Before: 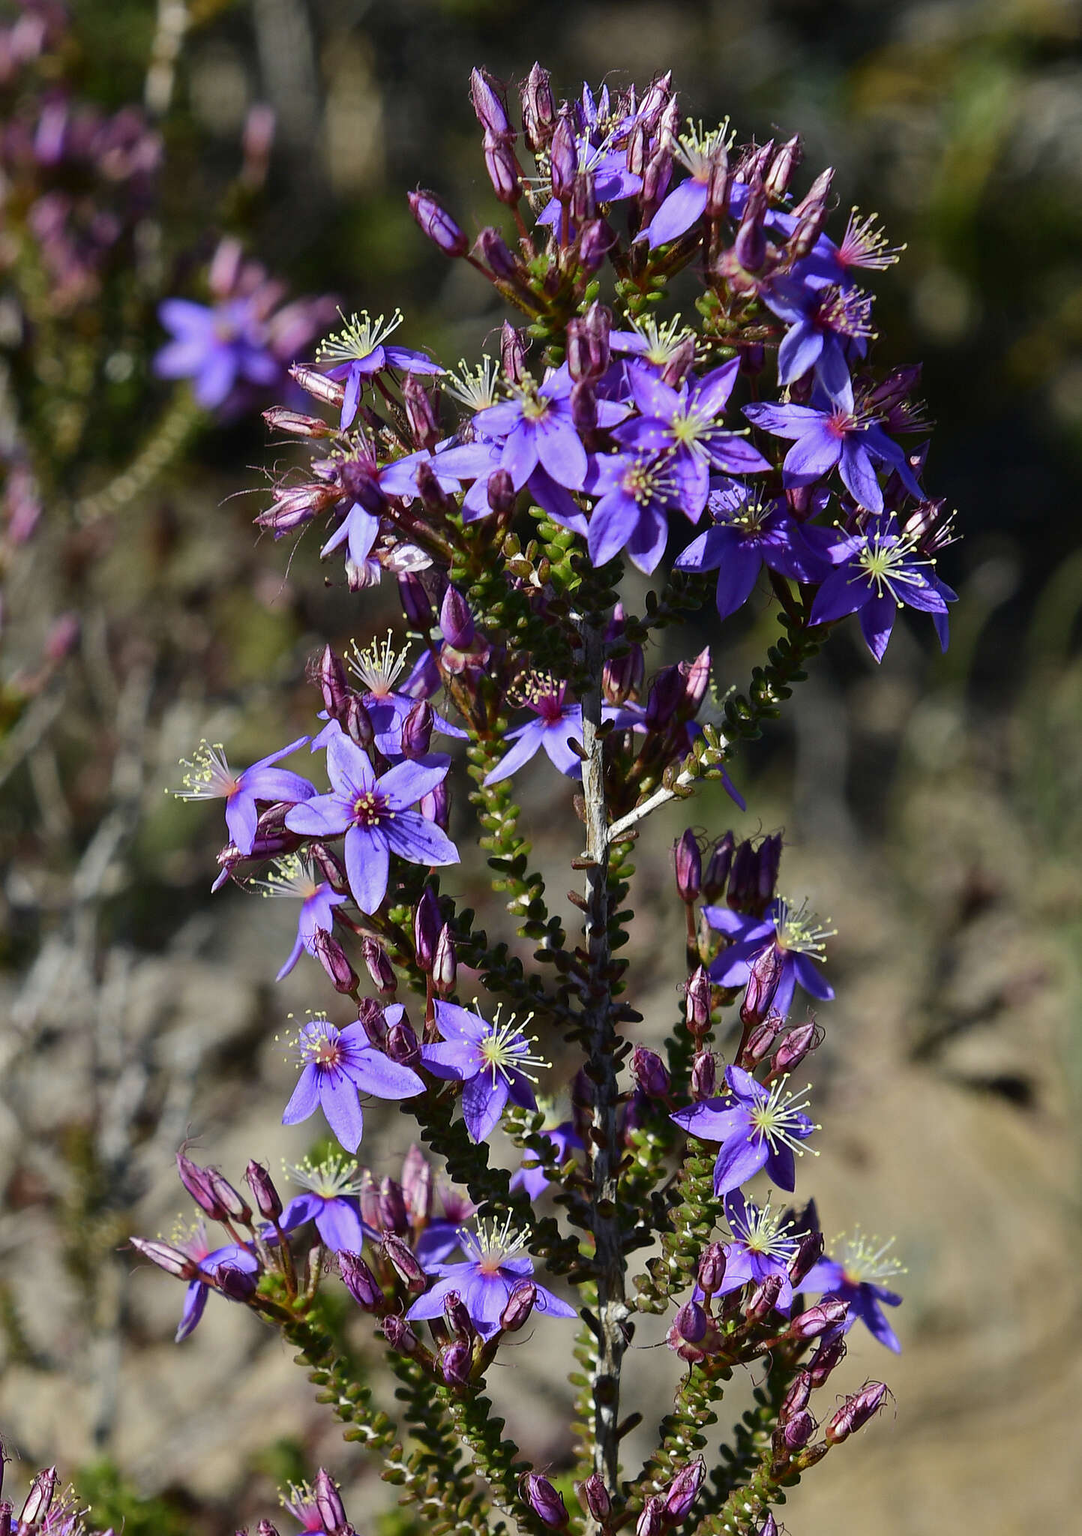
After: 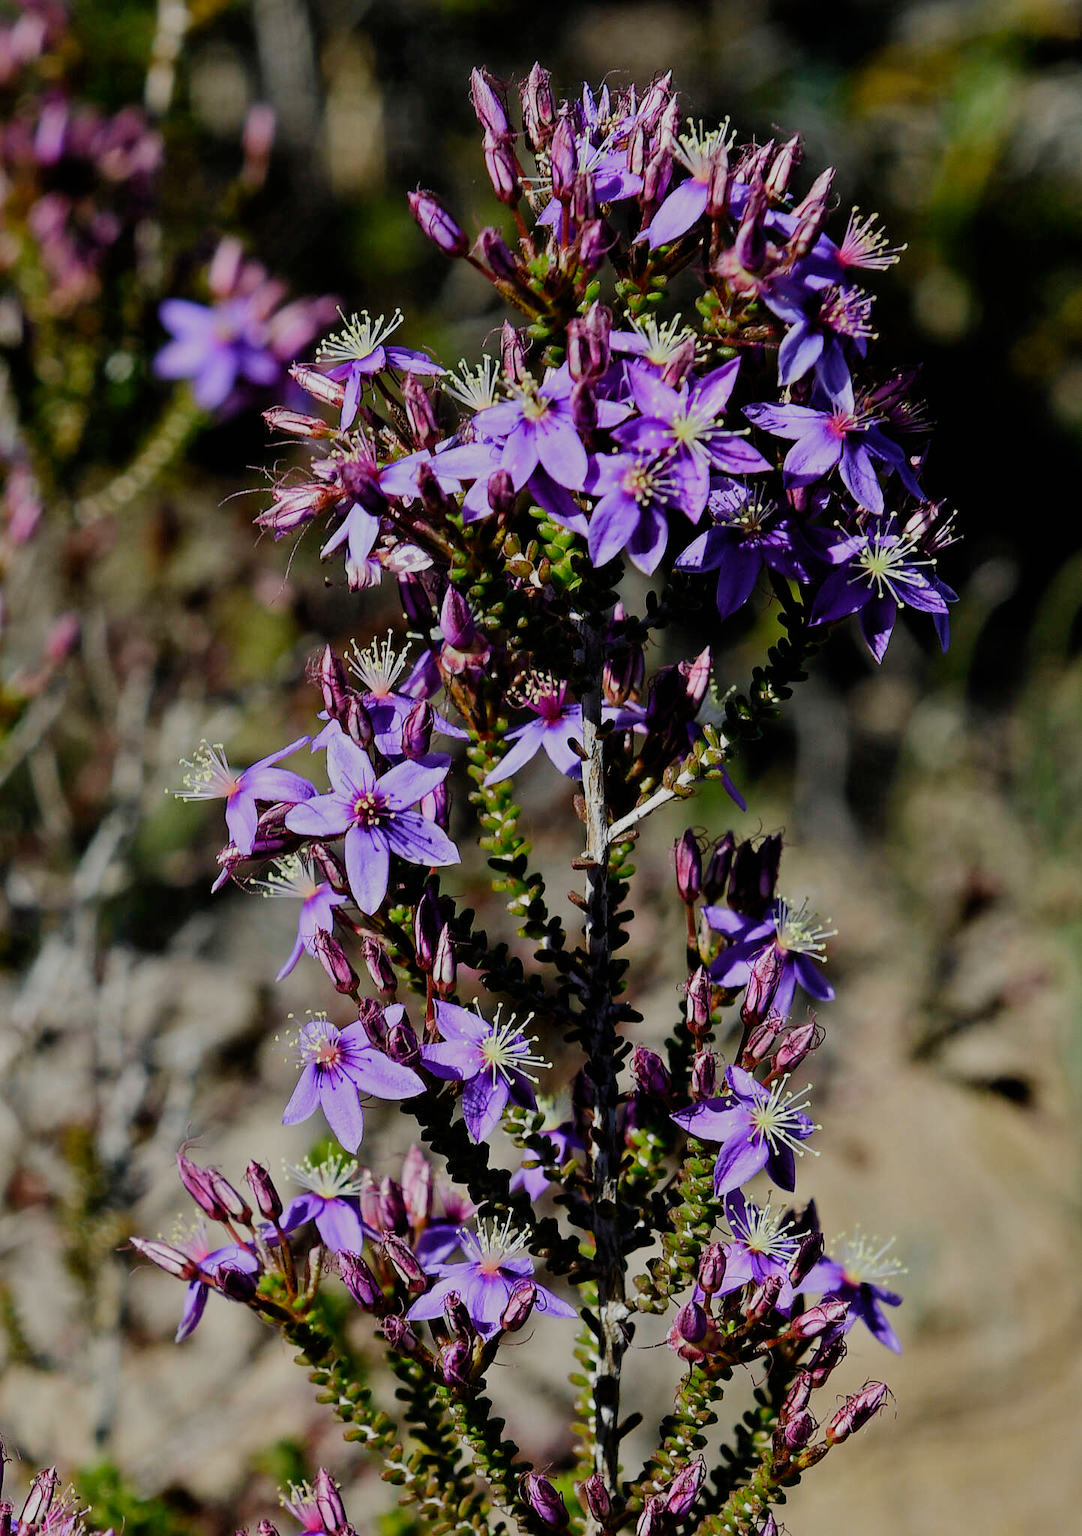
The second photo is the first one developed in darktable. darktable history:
shadows and highlights: shadows 9.77, white point adjustment 1.03, highlights -38.18
filmic rgb: black relative exposure -7.65 EV, white relative exposure 4.56 EV, hardness 3.61, contrast 0.99, preserve chrominance no, color science v4 (2020)
